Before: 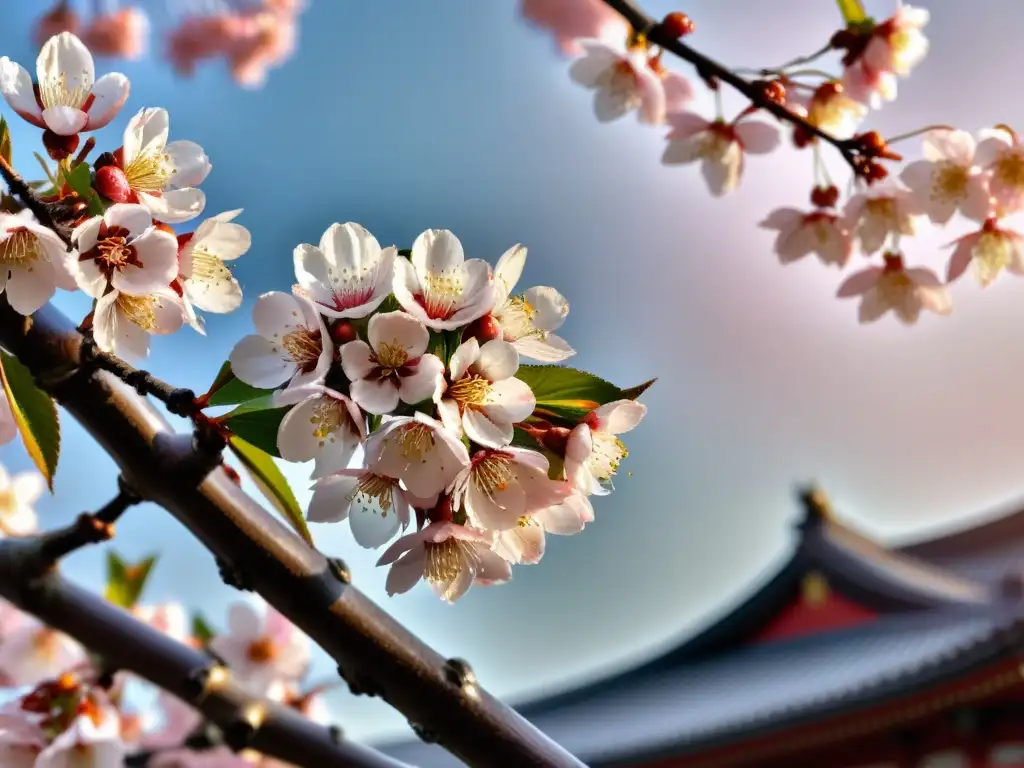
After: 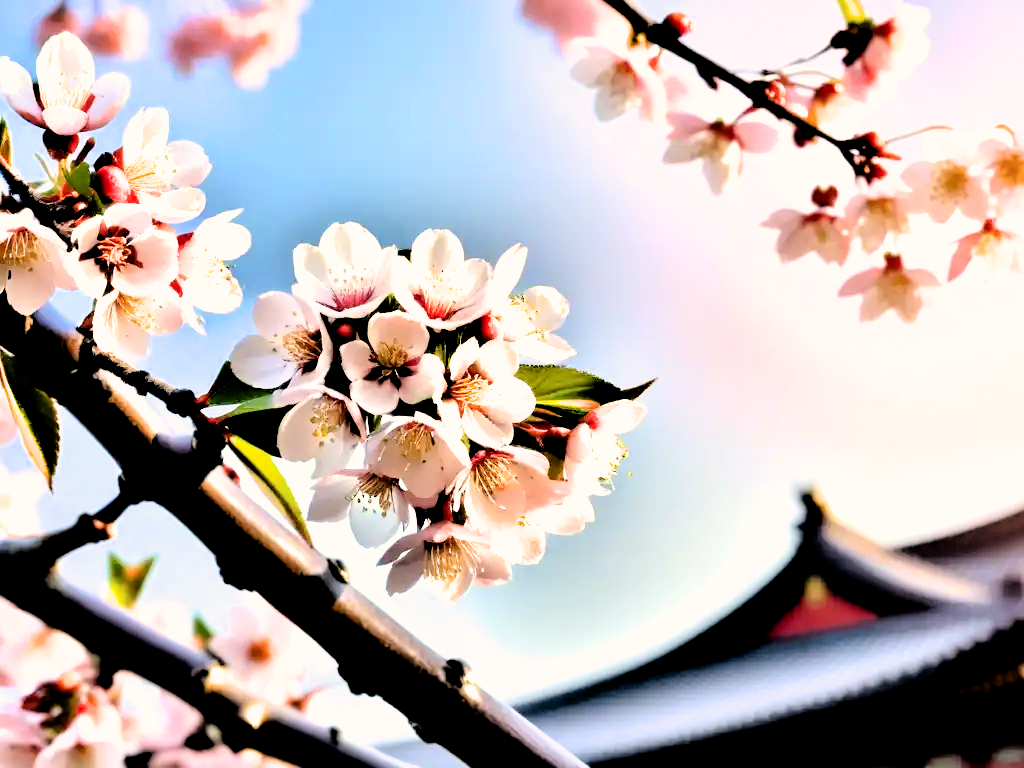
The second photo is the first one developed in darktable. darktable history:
contrast brightness saturation: contrast 0.097, brightness 0.04, saturation 0.094
exposure: black level correction 0.001, exposure 1 EV, compensate highlight preservation false
filmic rgb: middle gray luminance 13.46%, black relative exposure -1.96 EV, white relative exposure 3.11 EV, target black luminance 0%, hardness 1.82, latitude 58.87%, contrast 1.721, highlights saturation mix 6.34%, shadows ↔ highlights balance -36.74%, color science v6 (2022), iterations of high-quality reconstruction 0
color correction: highlights a* 3.93, highlights b* 5.09
